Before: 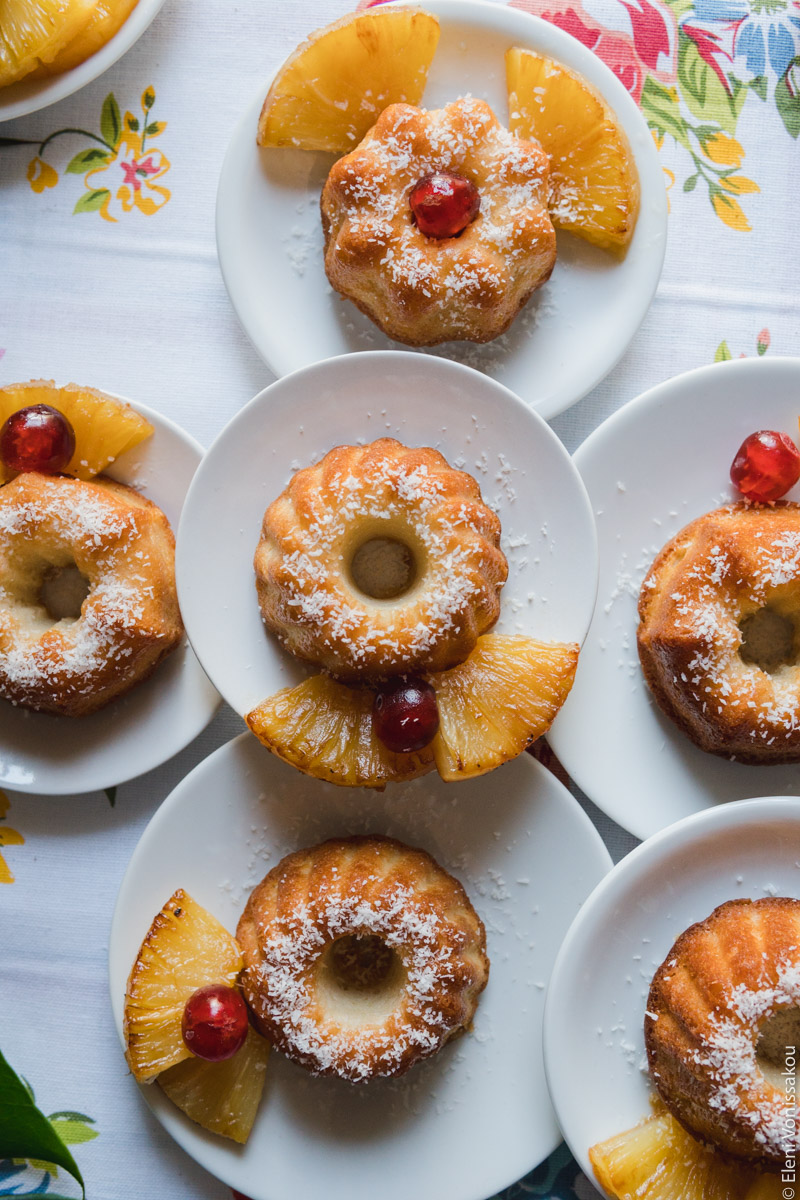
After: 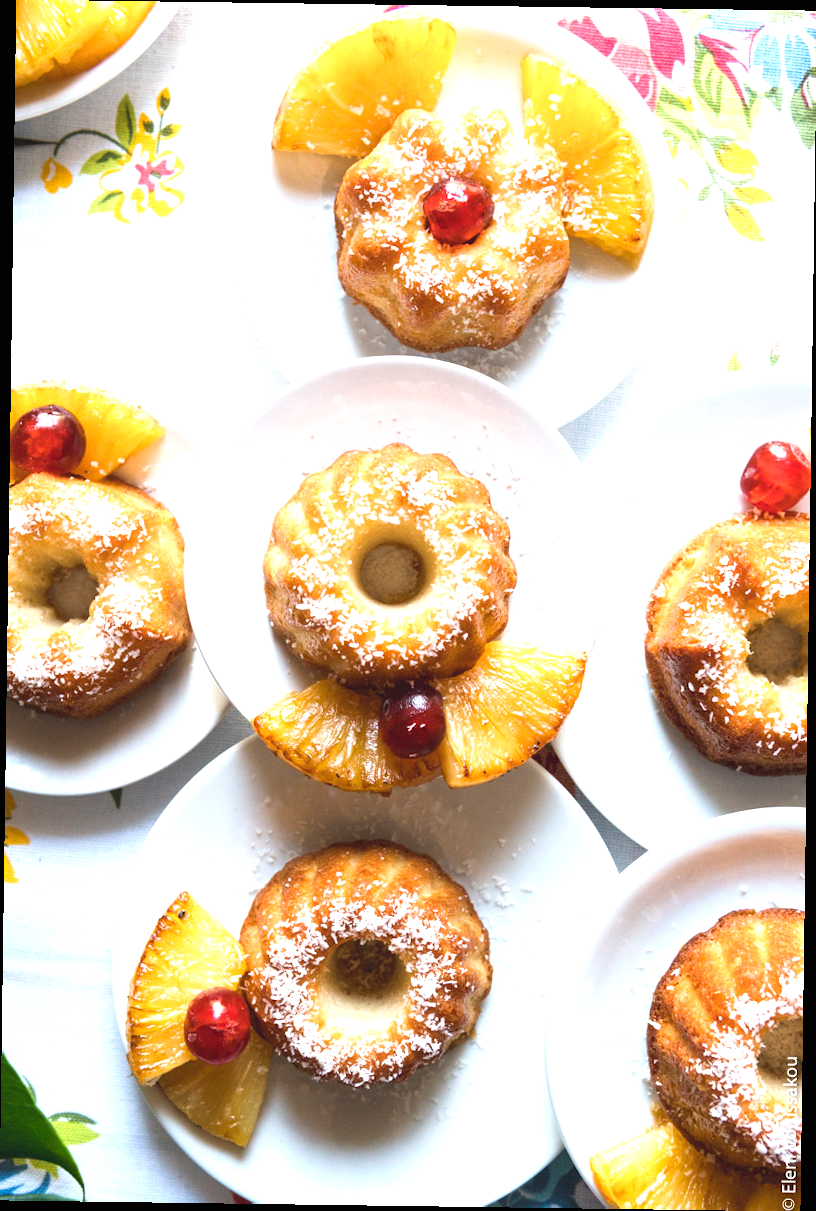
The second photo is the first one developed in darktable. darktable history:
exposure: black level correction 0, exposure 1.3 EV, compensate highlight preservation false
rotate and perspective: rotation 0.8°, automatic cropping off
